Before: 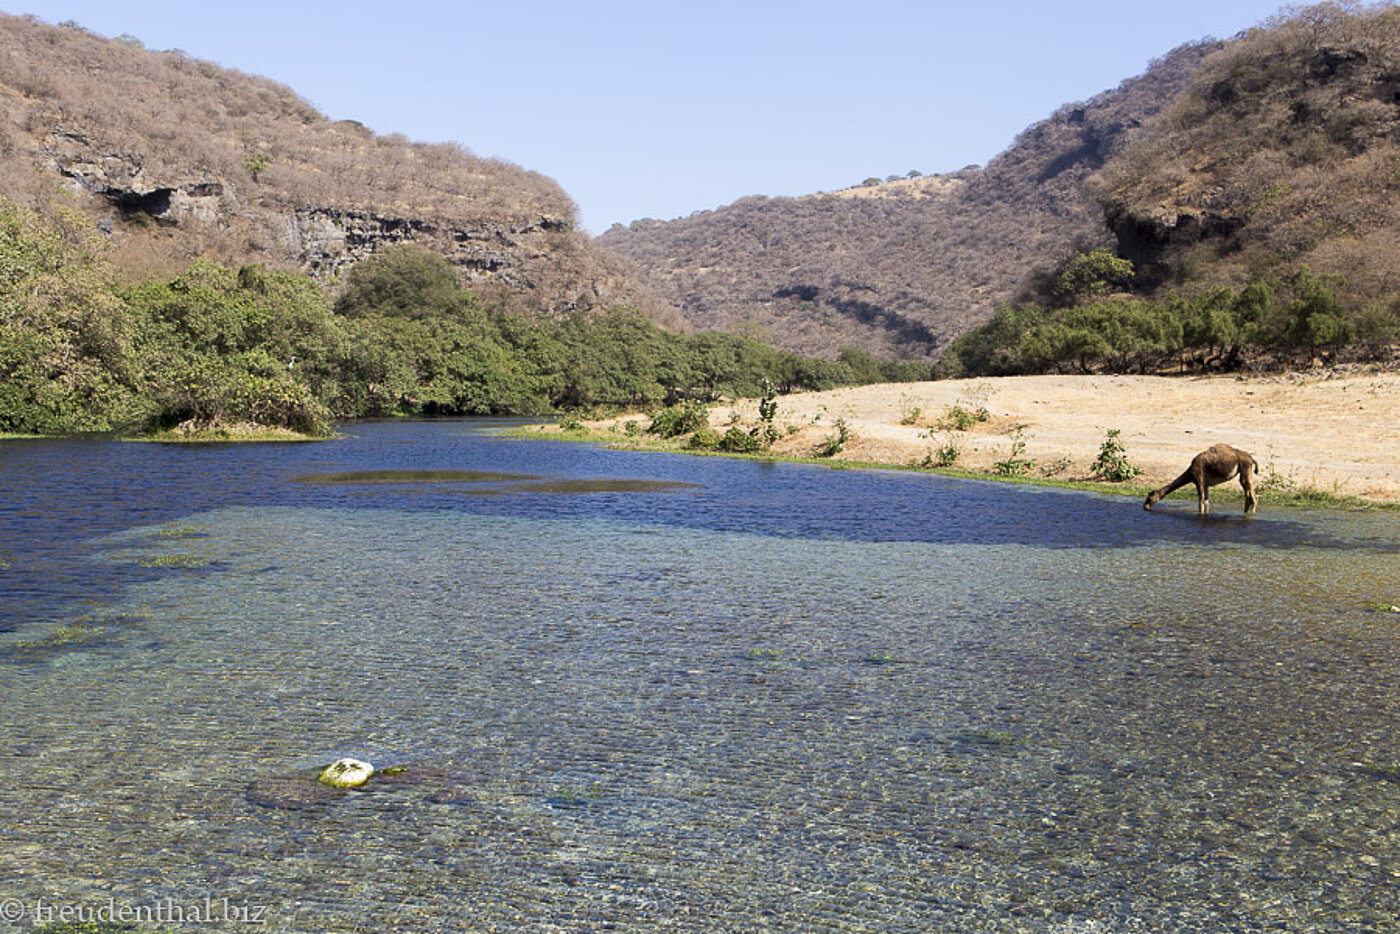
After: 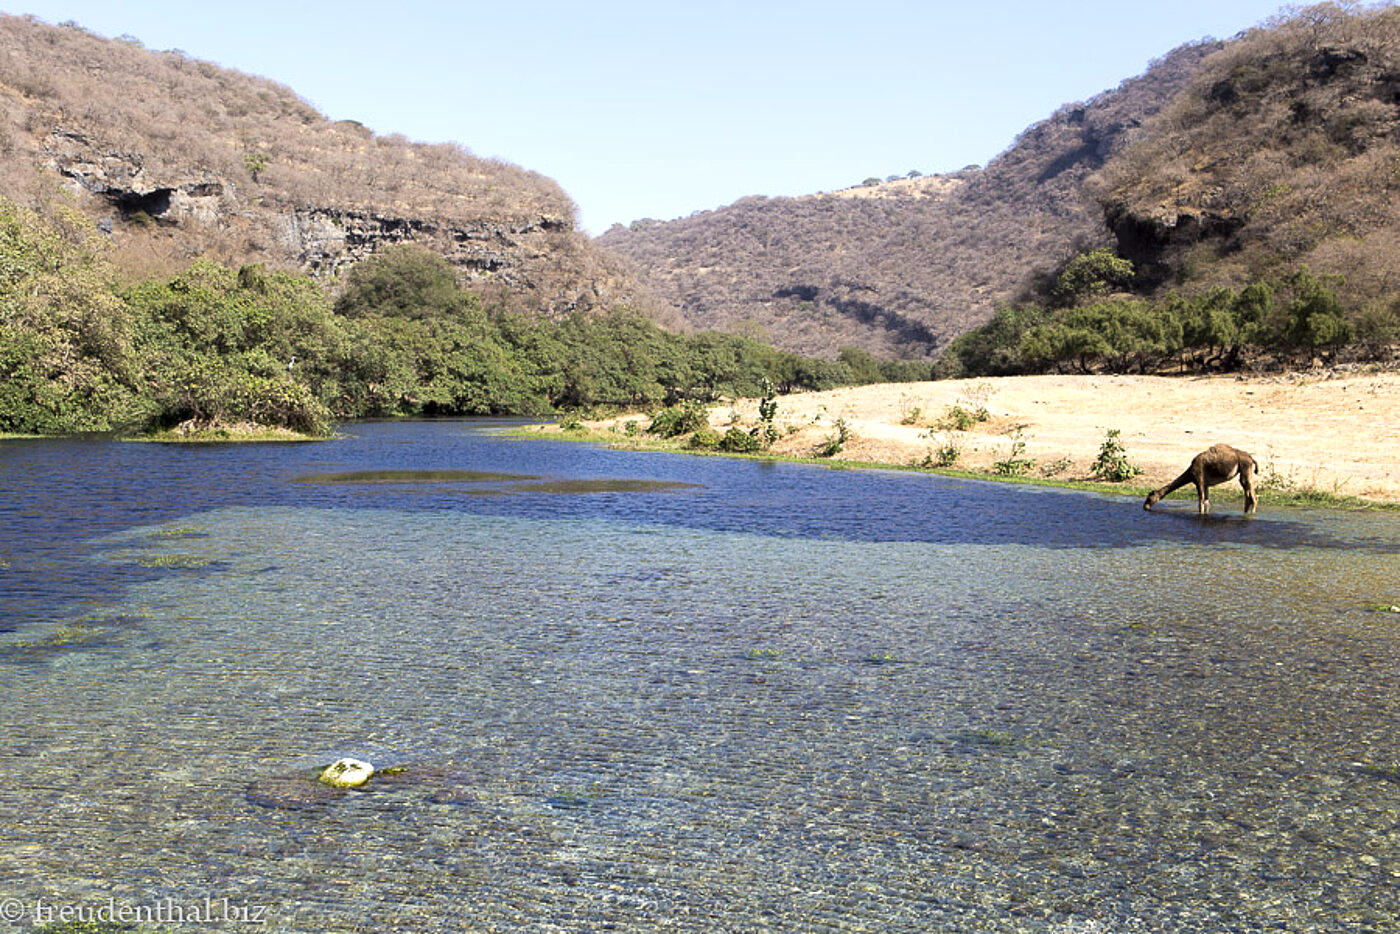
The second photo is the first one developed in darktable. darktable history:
tone equalizer: -8 EV -0.409 EV, -7 EV -0.383 EV, -6 EV -0.323 EV, -5 EV -0.23 EV, -3 EV 0.24 EV, -2 EV 0.308 EV, -1 EV 0.375 EV, +0 EV 0.39 EV, mask exposure compensation -0.499 EV
